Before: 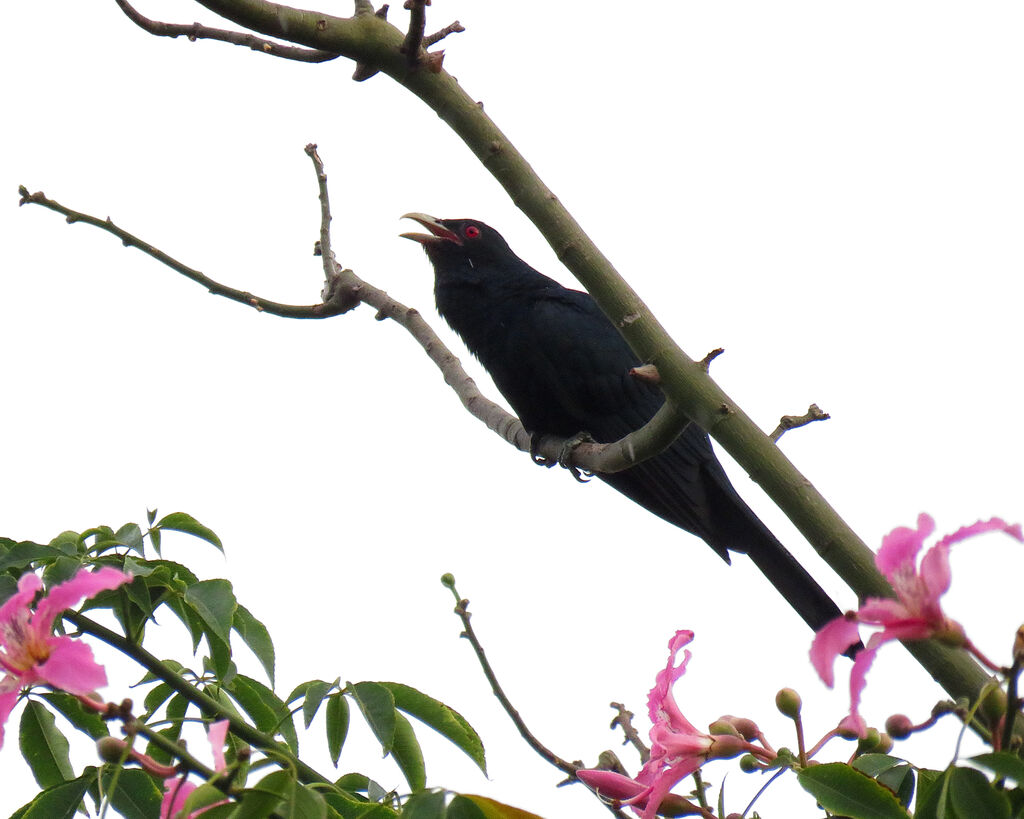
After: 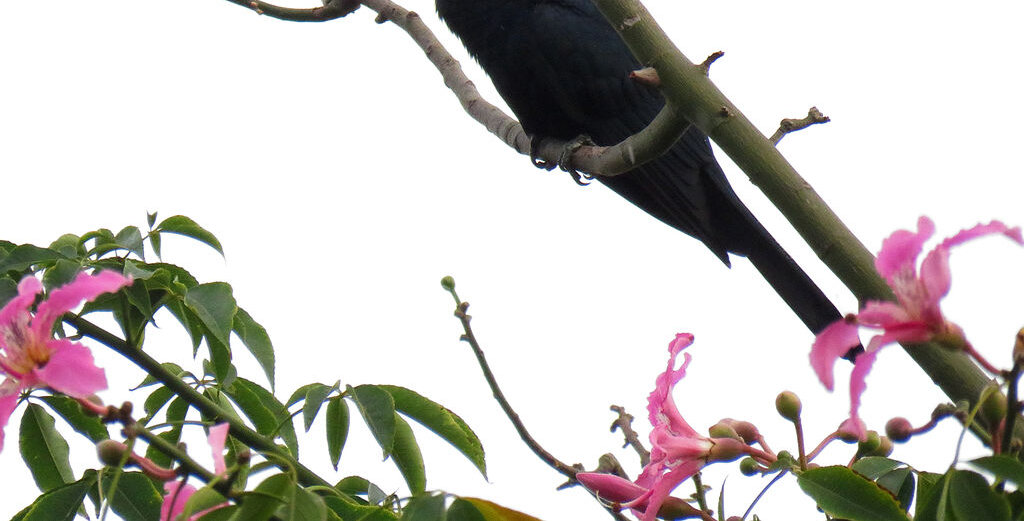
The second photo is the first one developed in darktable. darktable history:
crop and rotate: top 36.364%
